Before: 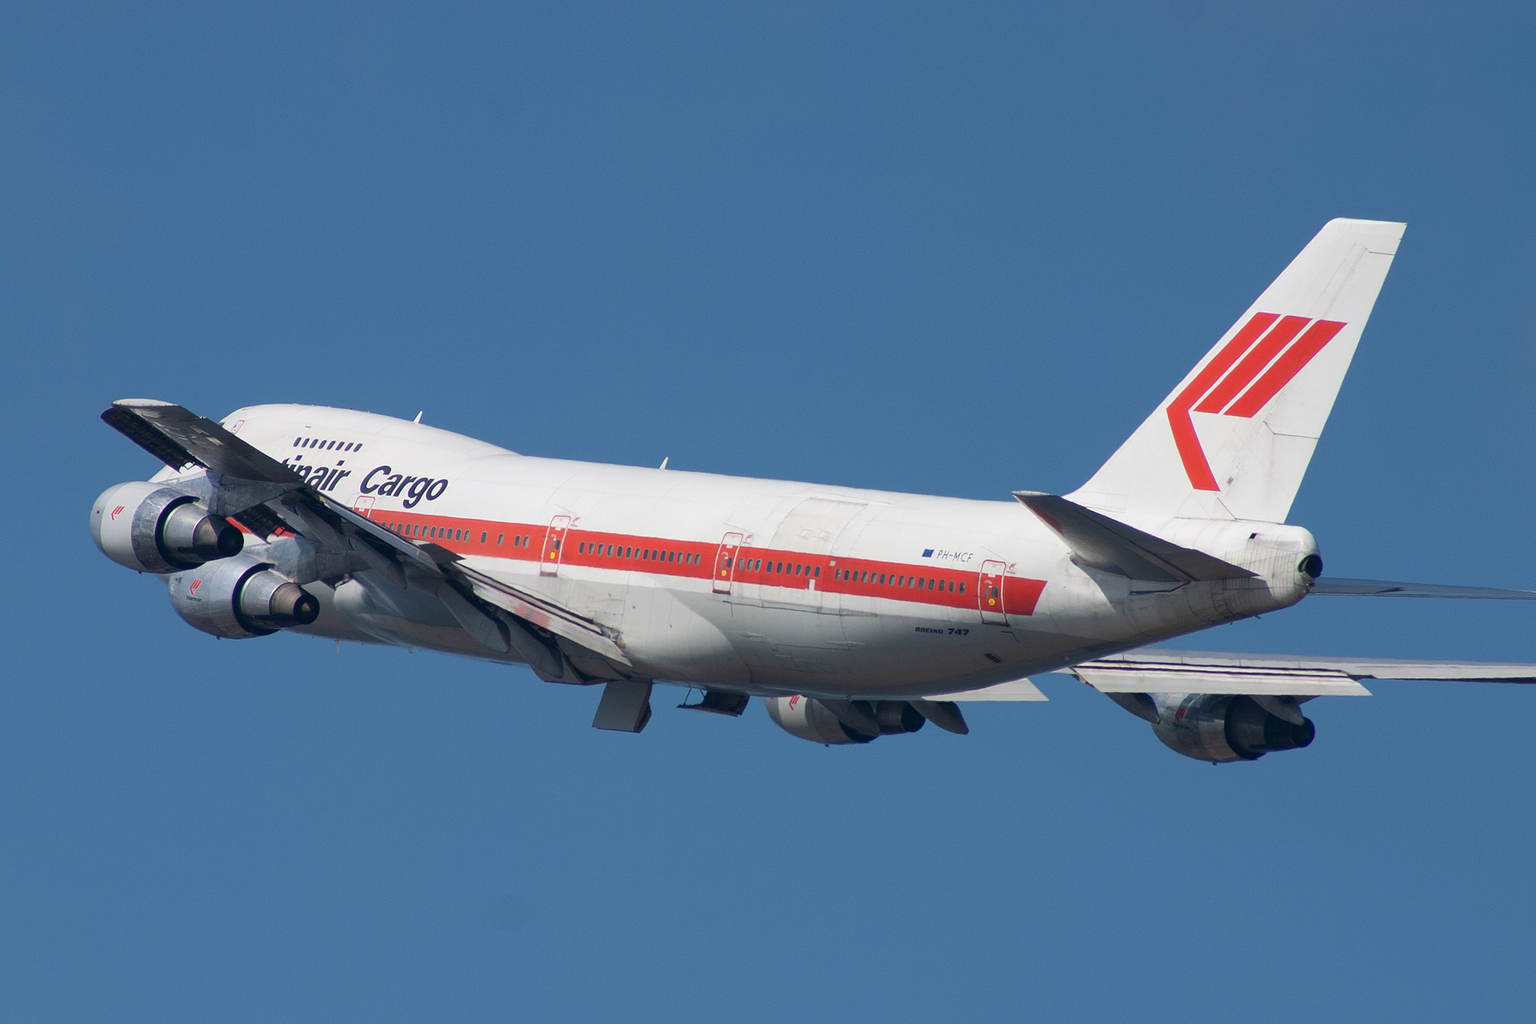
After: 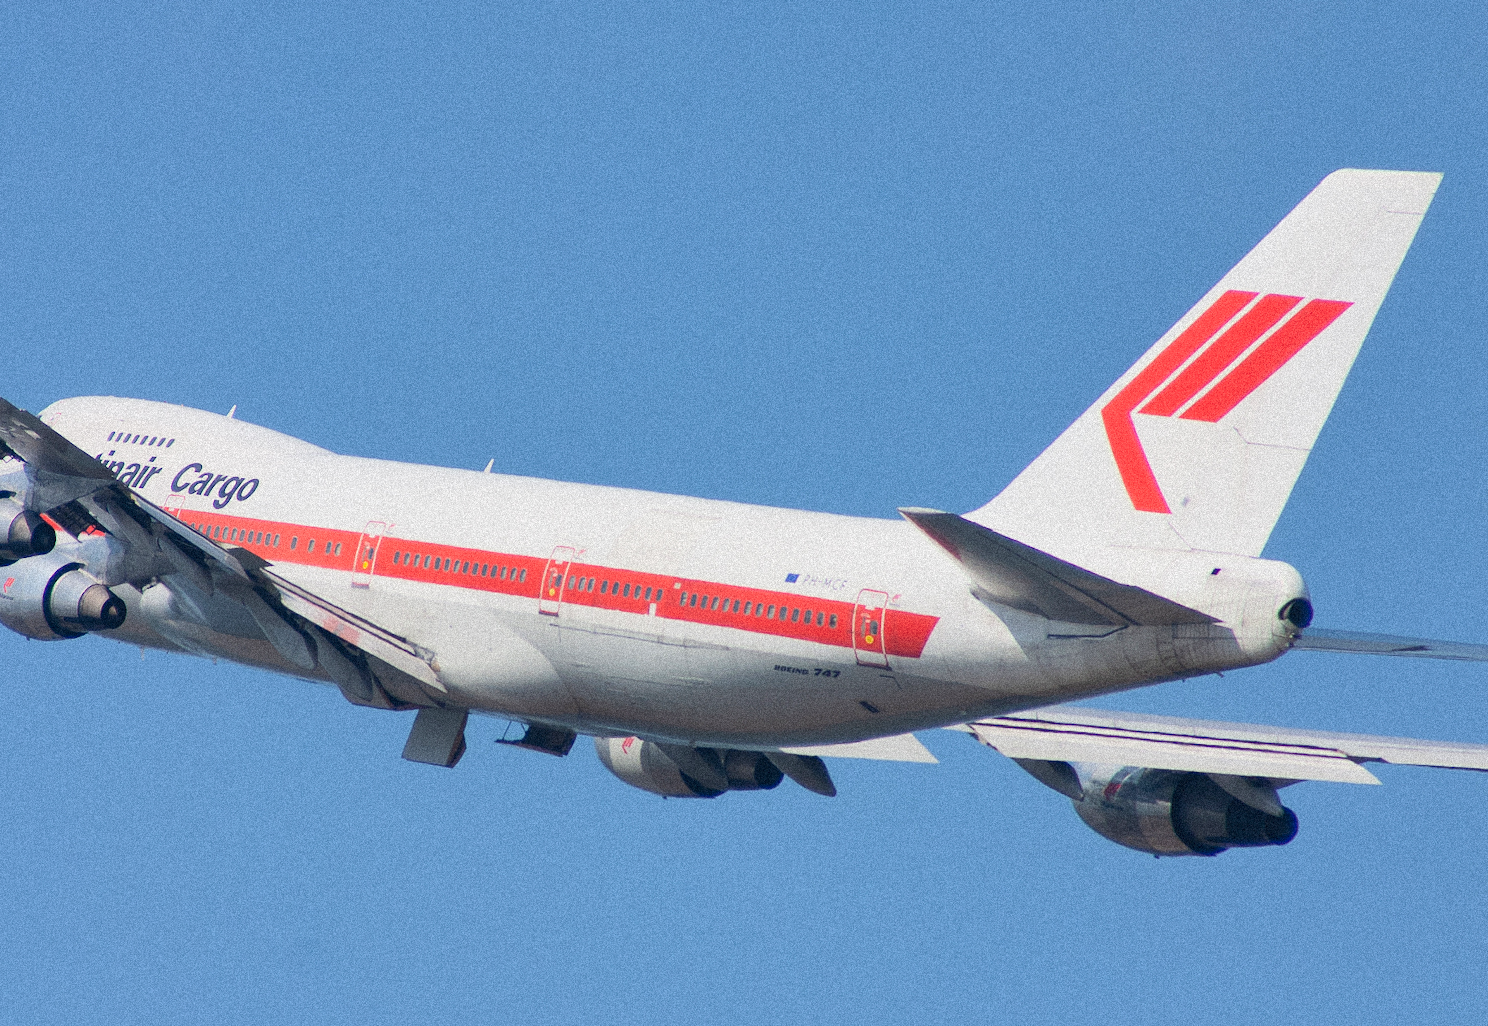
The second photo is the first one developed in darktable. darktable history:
filmic rgb: black relative exposure -7.65 EV, white relative exposure 4.56 EV, hardness 3.61
crop: left 8.026%, right 7.374%
grain: coarseness 9.38 ISO, strength 34.99%, mid-tones bias 0%
contrast brightness saturation: contrast 0.2, brightness 0.15, saturation 0.14
rotate and perspective: rotation 1.69°, lens shift (vertical) -0.023, lens shift (horizontal) -0.291, crop left 0.025, crop right 0.988, crop top 0.092, crop bottom 0.842
shadows and highlights: on, module defaults
exposure: black level correction 0, exposure 0.6 EV, compensate exposure bias true, compensate highlight preservation false
